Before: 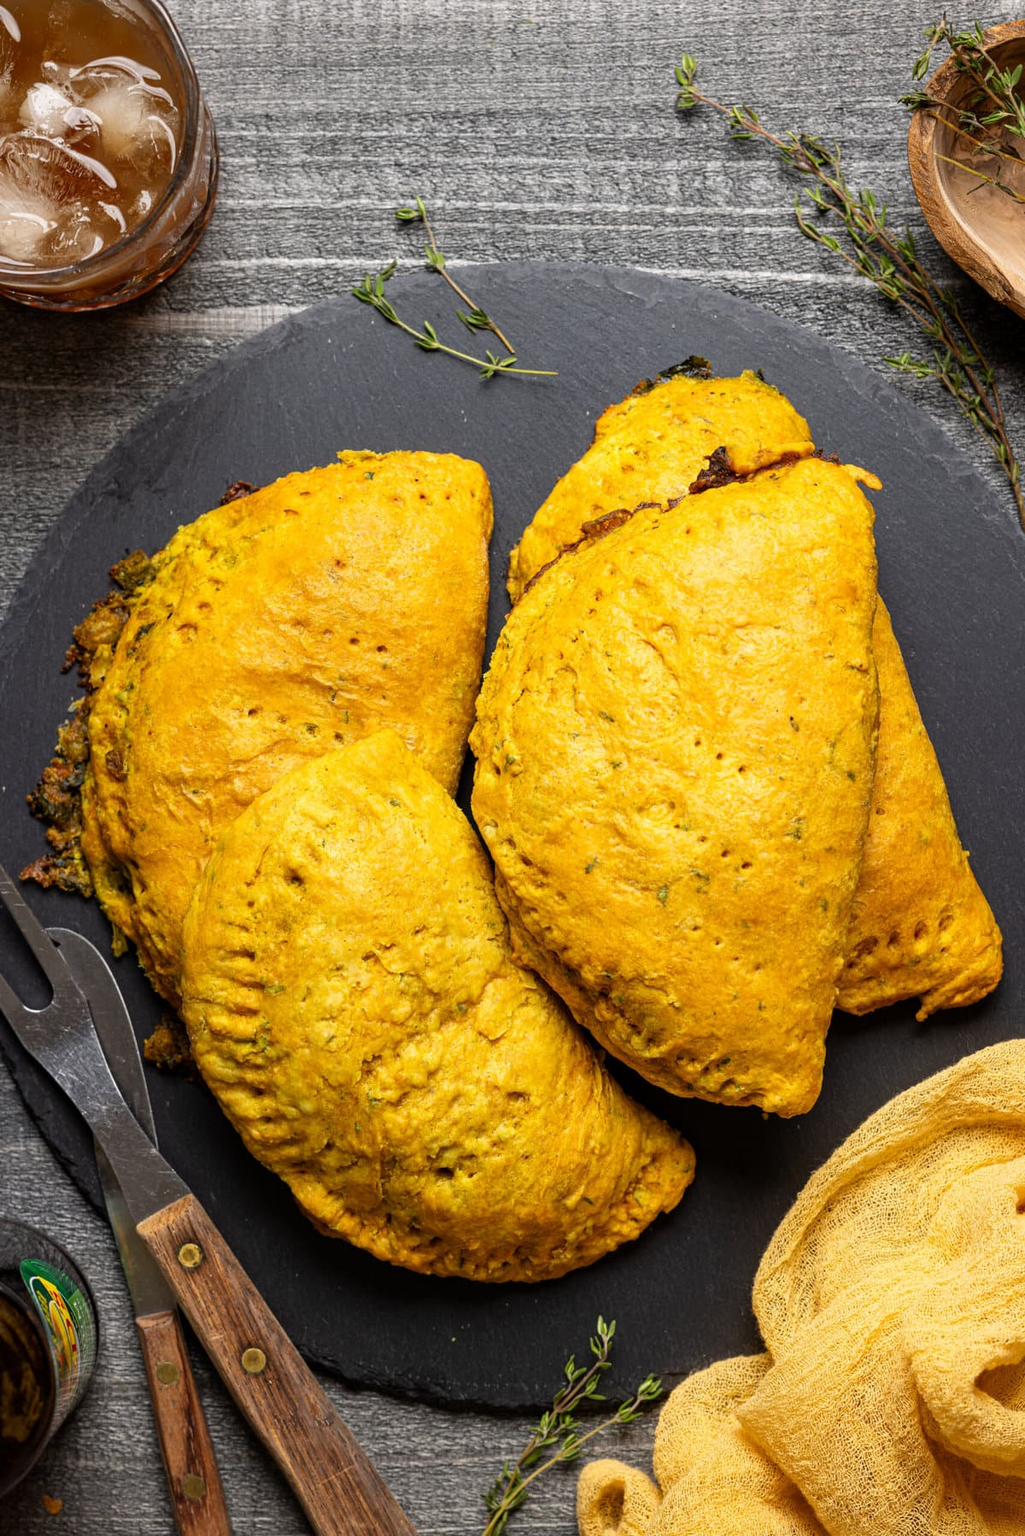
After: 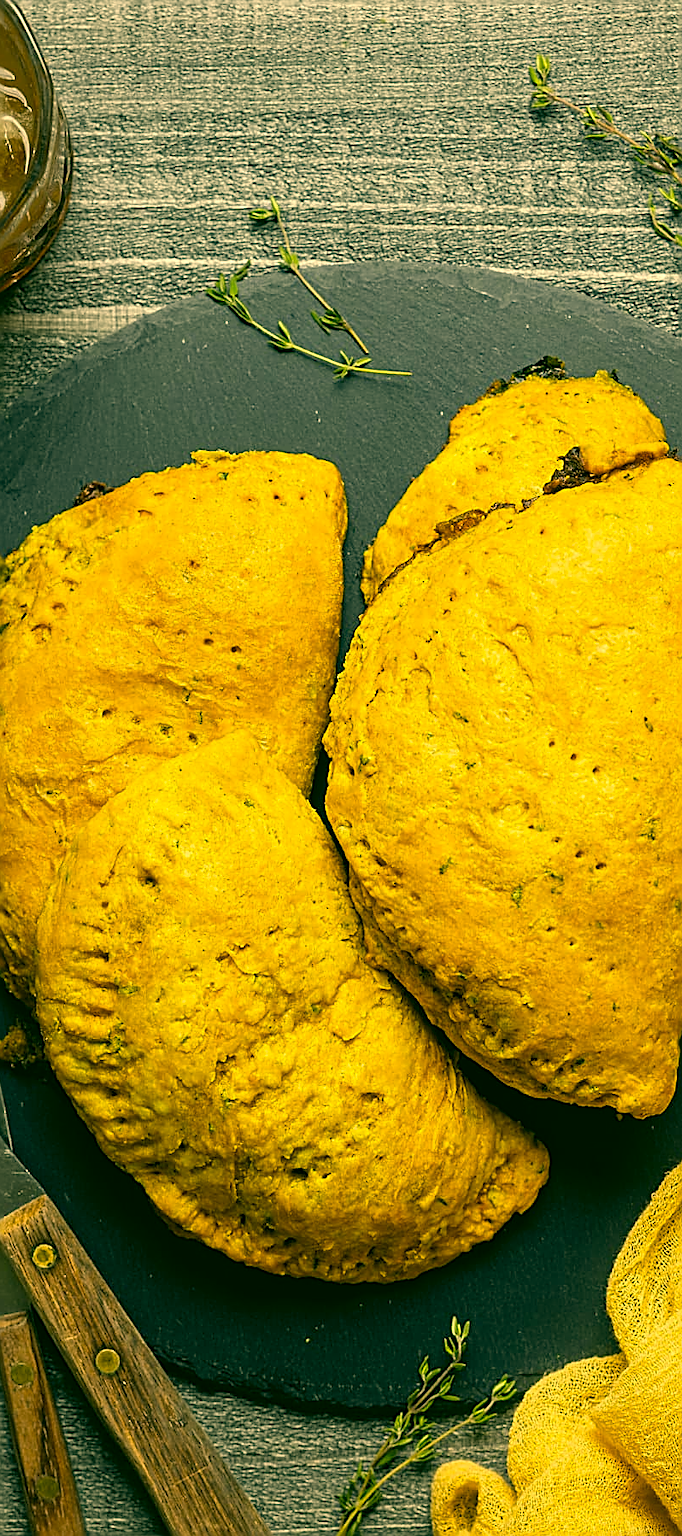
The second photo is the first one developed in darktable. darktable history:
color correction: highlights a* 5.62, highlights b* 33.57, shadows a* -25.86, shadows b* 4.02
bloom: size 9%, threshold 100%, strength 7%
sharpen: radius 1.685, amount 1.294
crop and rotate: left 14.292%, right 19.041%
tone equalizer: on, module defaults
